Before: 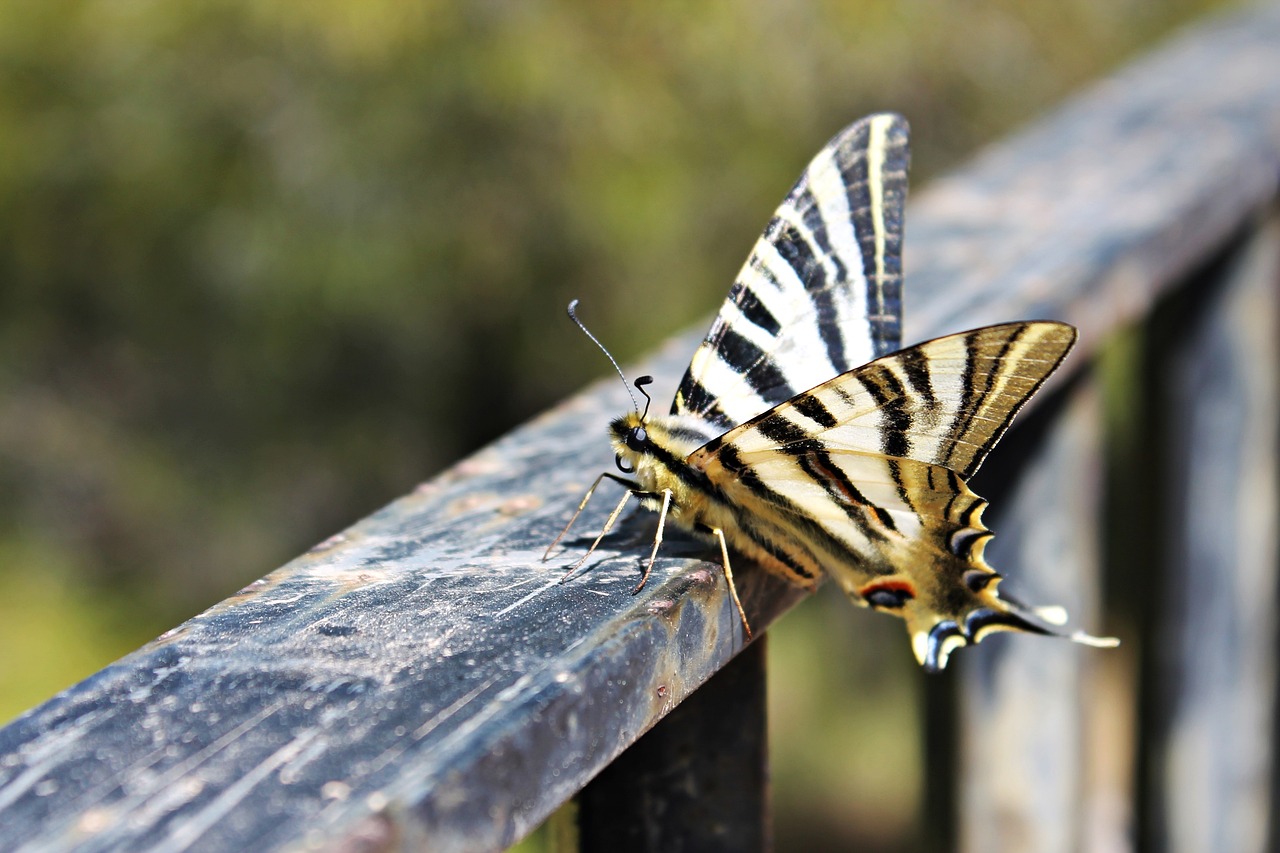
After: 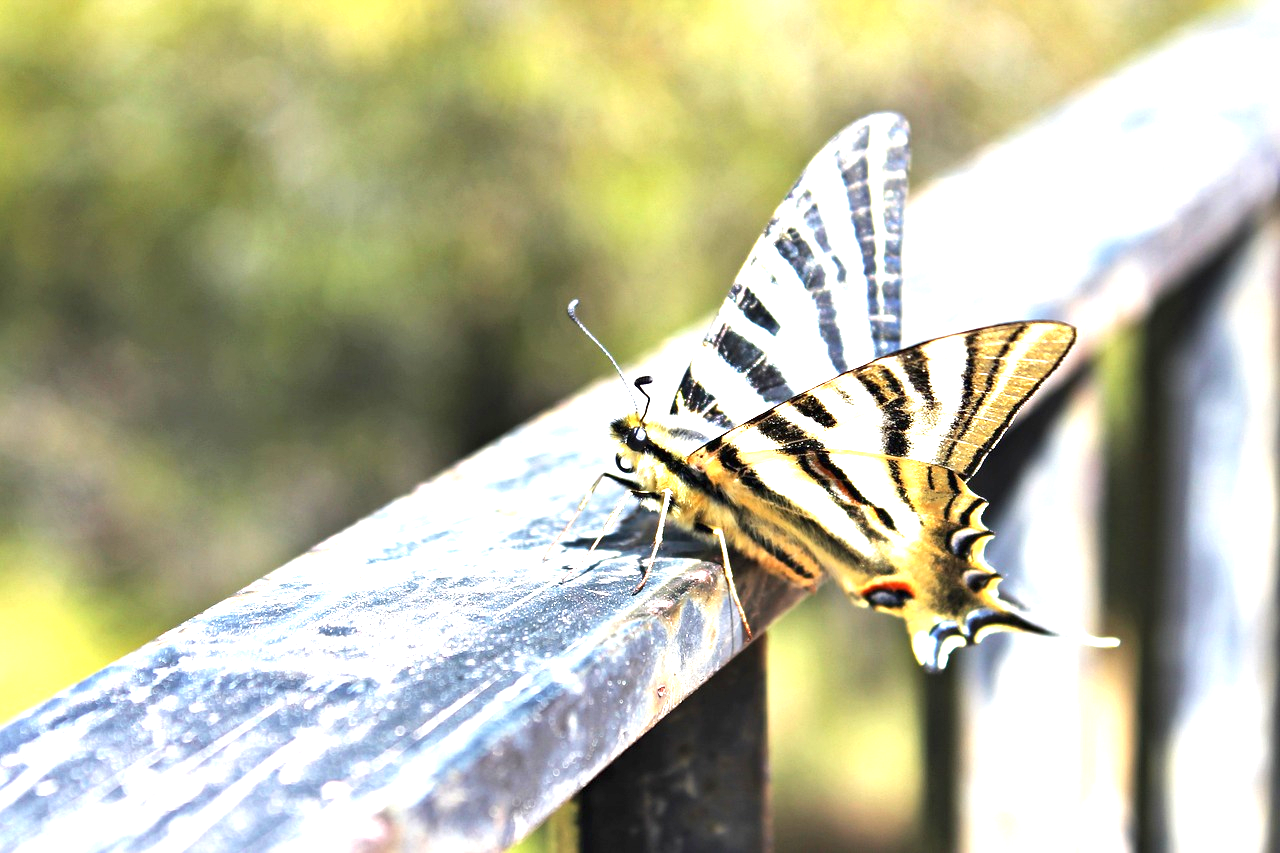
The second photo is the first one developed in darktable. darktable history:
exposure: black level correction 0, exposure 1.69 EV, compensate highlight preservation false
local contrast: mode bilateral grid, contrast 14, coarseness 37, detail 103%, midtone range 0.2
